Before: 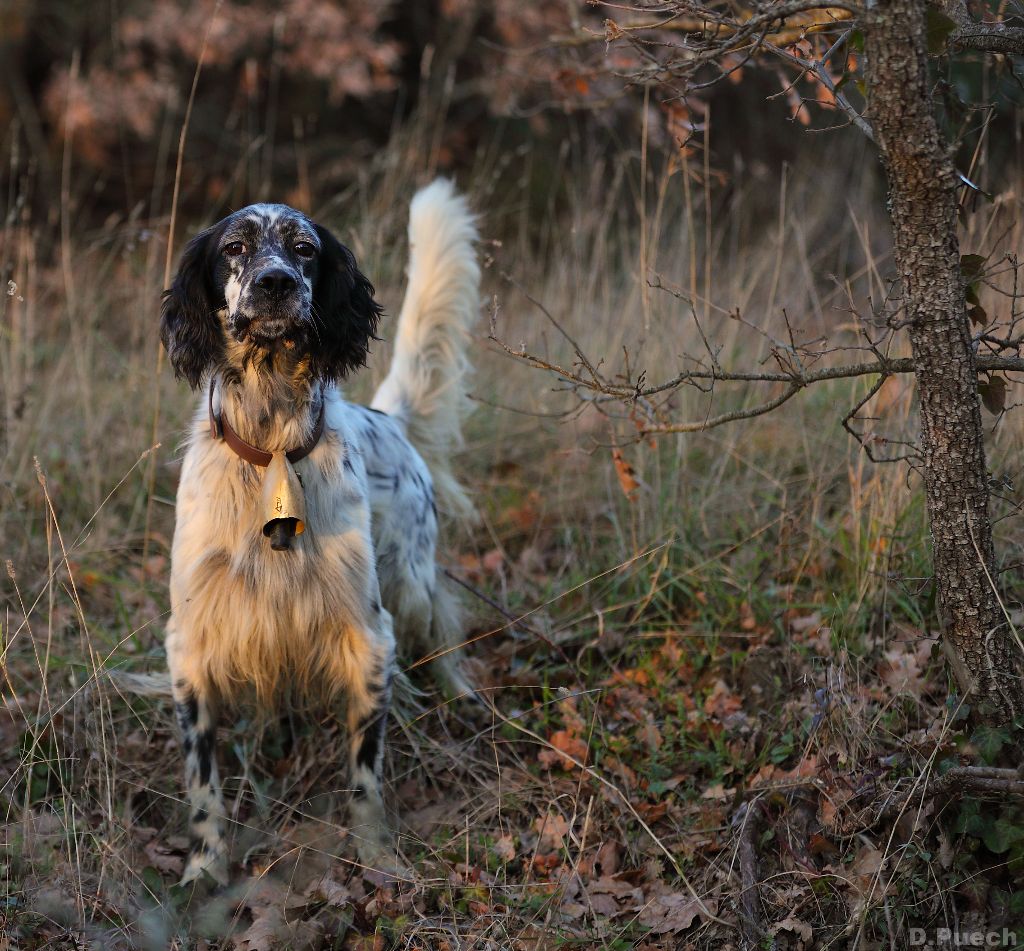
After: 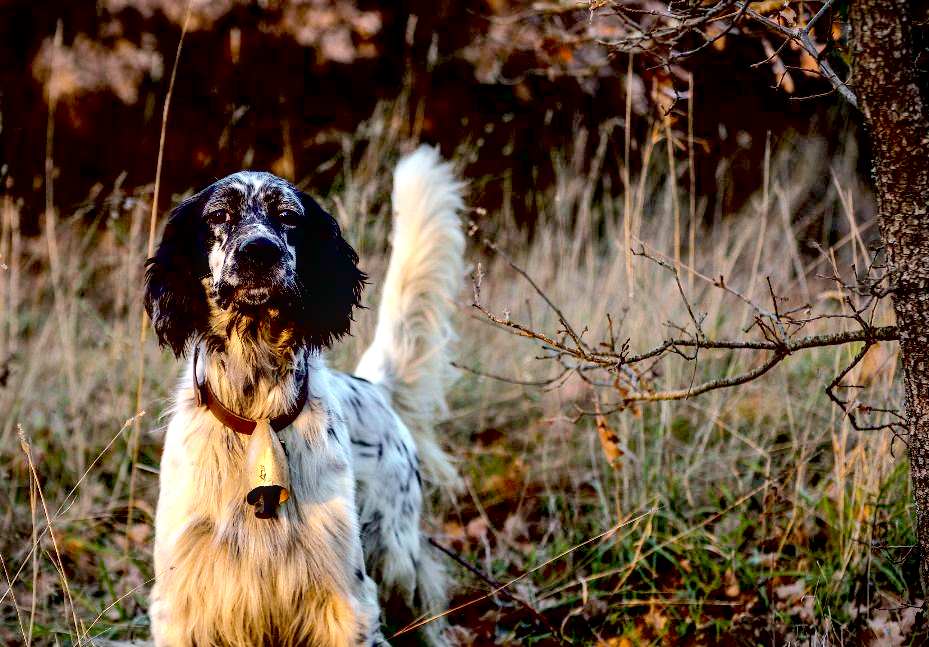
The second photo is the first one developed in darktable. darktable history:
vignetting: brightness -0.392, saturation 0.007, unbound false
crop: left 1.622%, top 3.409%, right 7.589%, bottom 28.461%
exposure: black level correction 0.033, exposure 0.907 EV, compensate exposure bias true, compensate highlight preservation false
tone equalizer: on, module defaults
local contrast: on, module defaults
tone curve: curves: ch0 [(0, 0) (0.052, 0.018) (0.236, 0.207) (0.41, 0.417) (0.485, 0.518) (0.54, 0.584) (0.625, 0.666) (0.845, 0.828) (0.994, 0.964)]; ch1 [(0, 0.055) (0.15, 0.117) (0.317, 0.34) (0.382, 0.408) (0.434, 0.441) (0.472, 0.479) (0.498, 0.501) (0.557, 0.558) (0.616, 0.59) (0.739, 0.7) (0.873, 0.857) (1, 0.928)]; ch2 [(0, 0) (0.352, 0.403) (0.447, 0.466) (0.482, 0.482) (0.528, 0.526) (0.586, 0.577) (0.618, 0.621) (0.785, 0.747) (1, 1)], color space Lab, independent channels, preserve colors none
